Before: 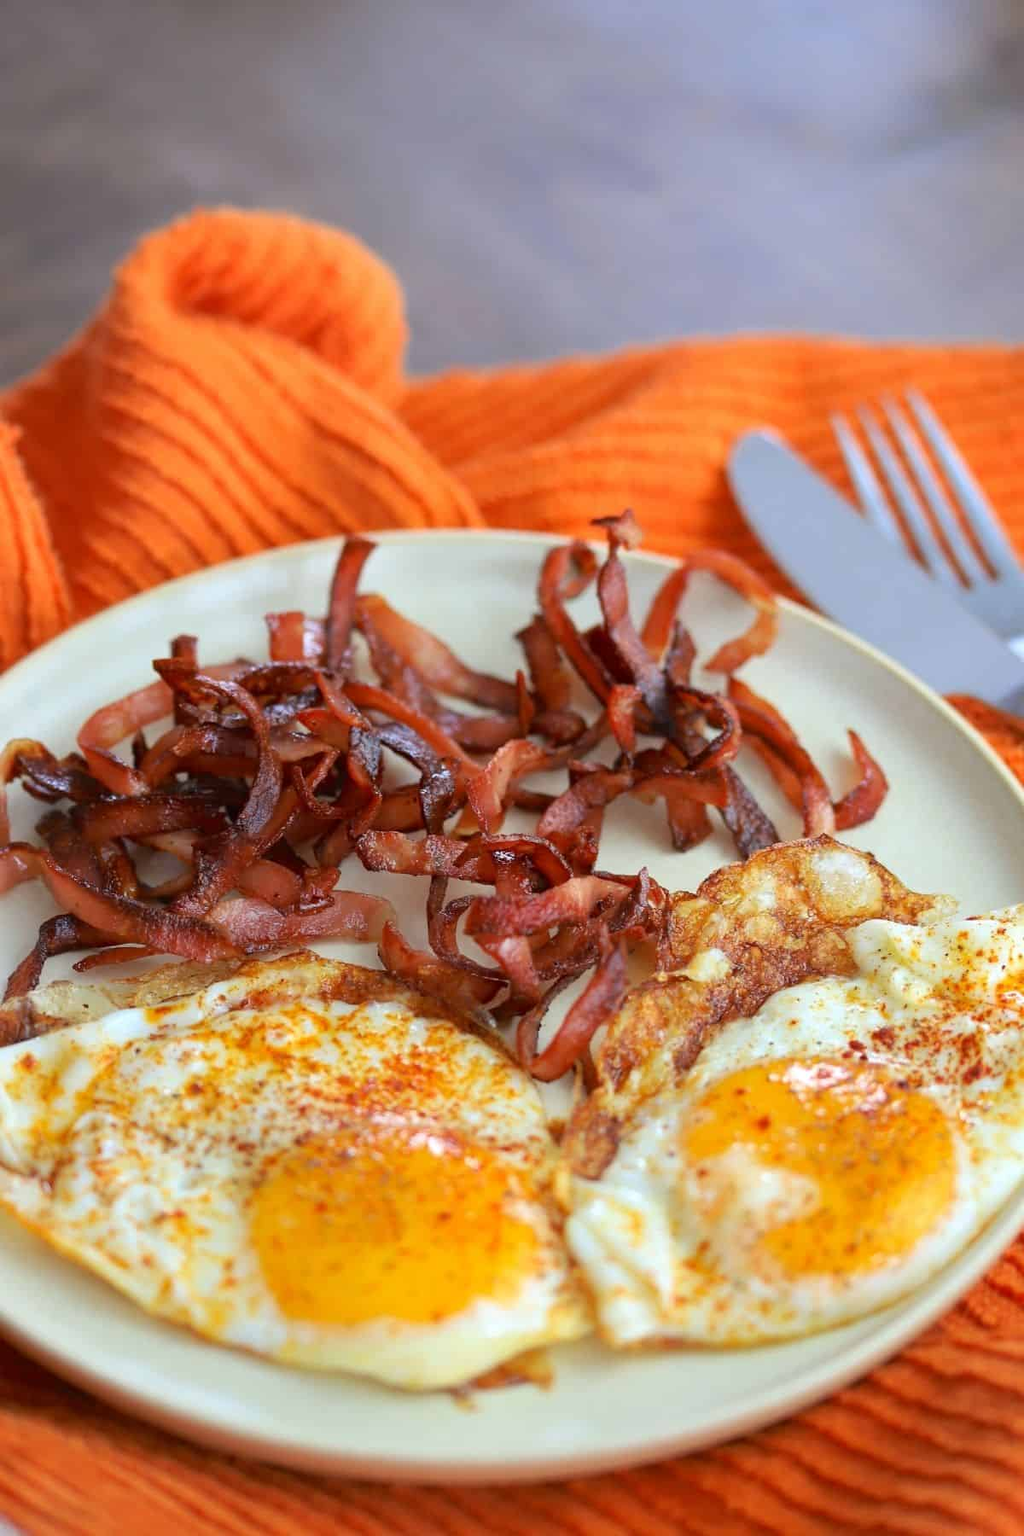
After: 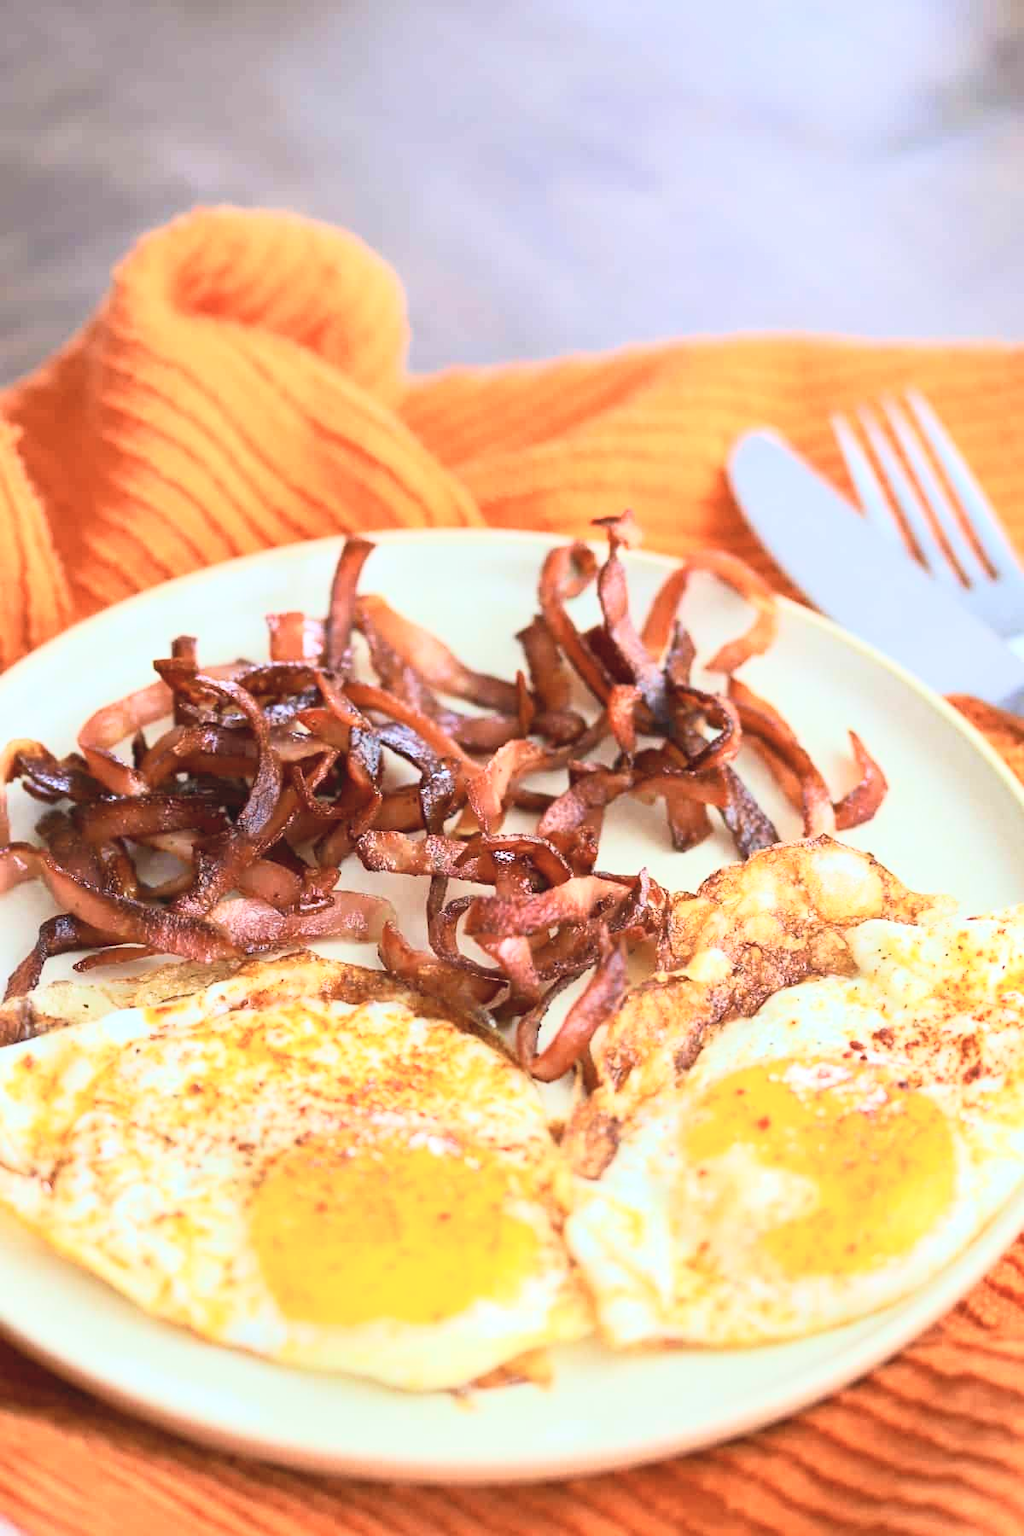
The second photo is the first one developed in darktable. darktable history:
contrast brightness saturation: contrast 0.39, brightness 0.53
white balance: red 1, blue 1
velvia: on, module defaults
